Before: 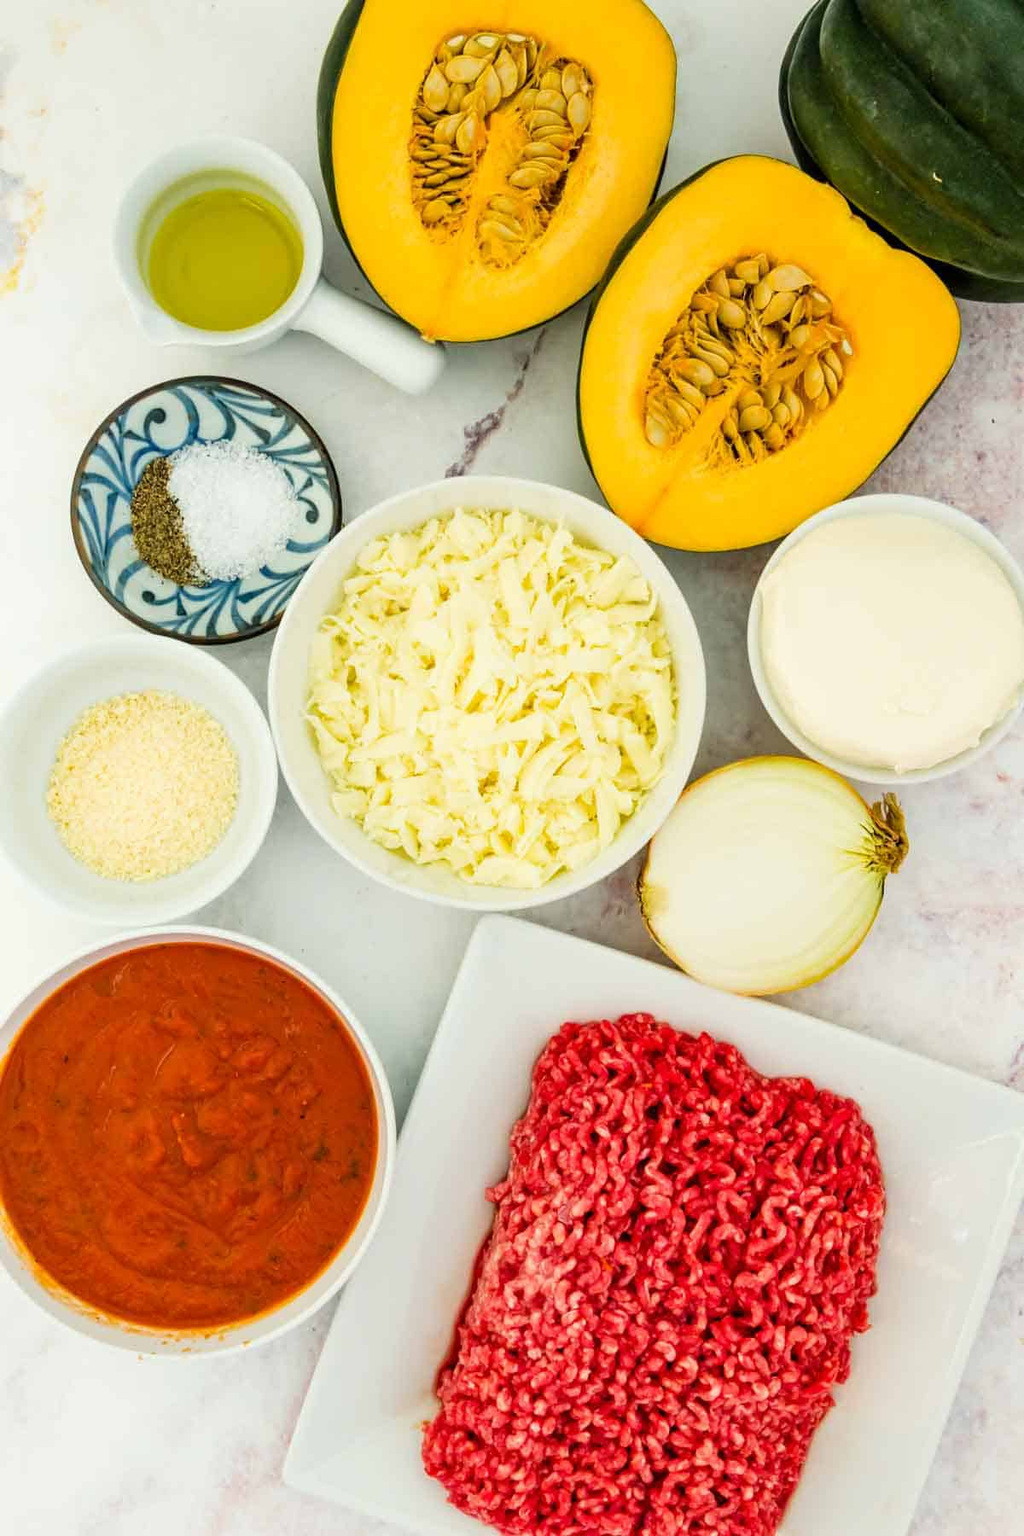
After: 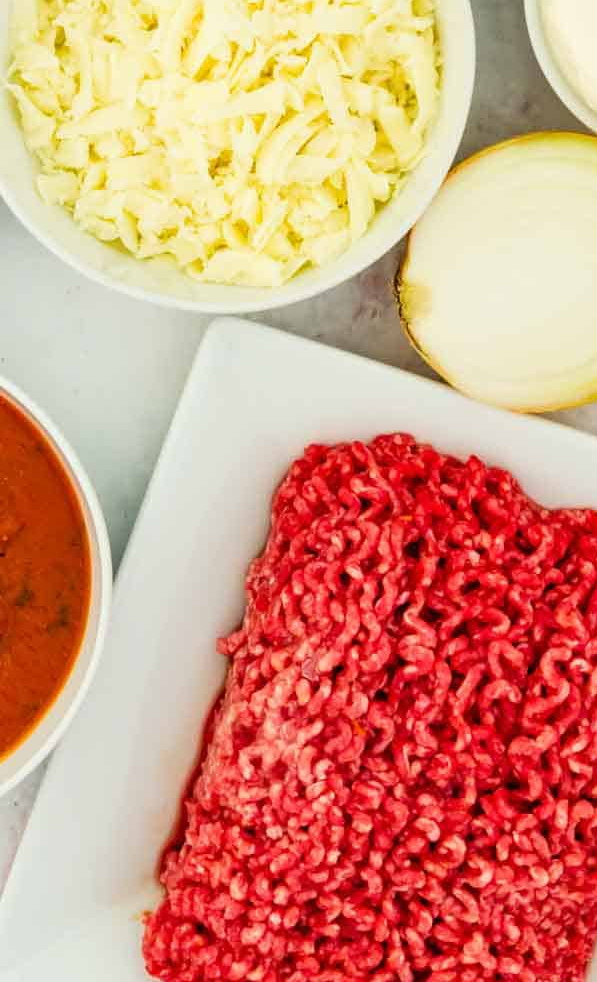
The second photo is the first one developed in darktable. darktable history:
crop: left 29.337%, top 41.931%, right 20.845%, bottom 3.512%
